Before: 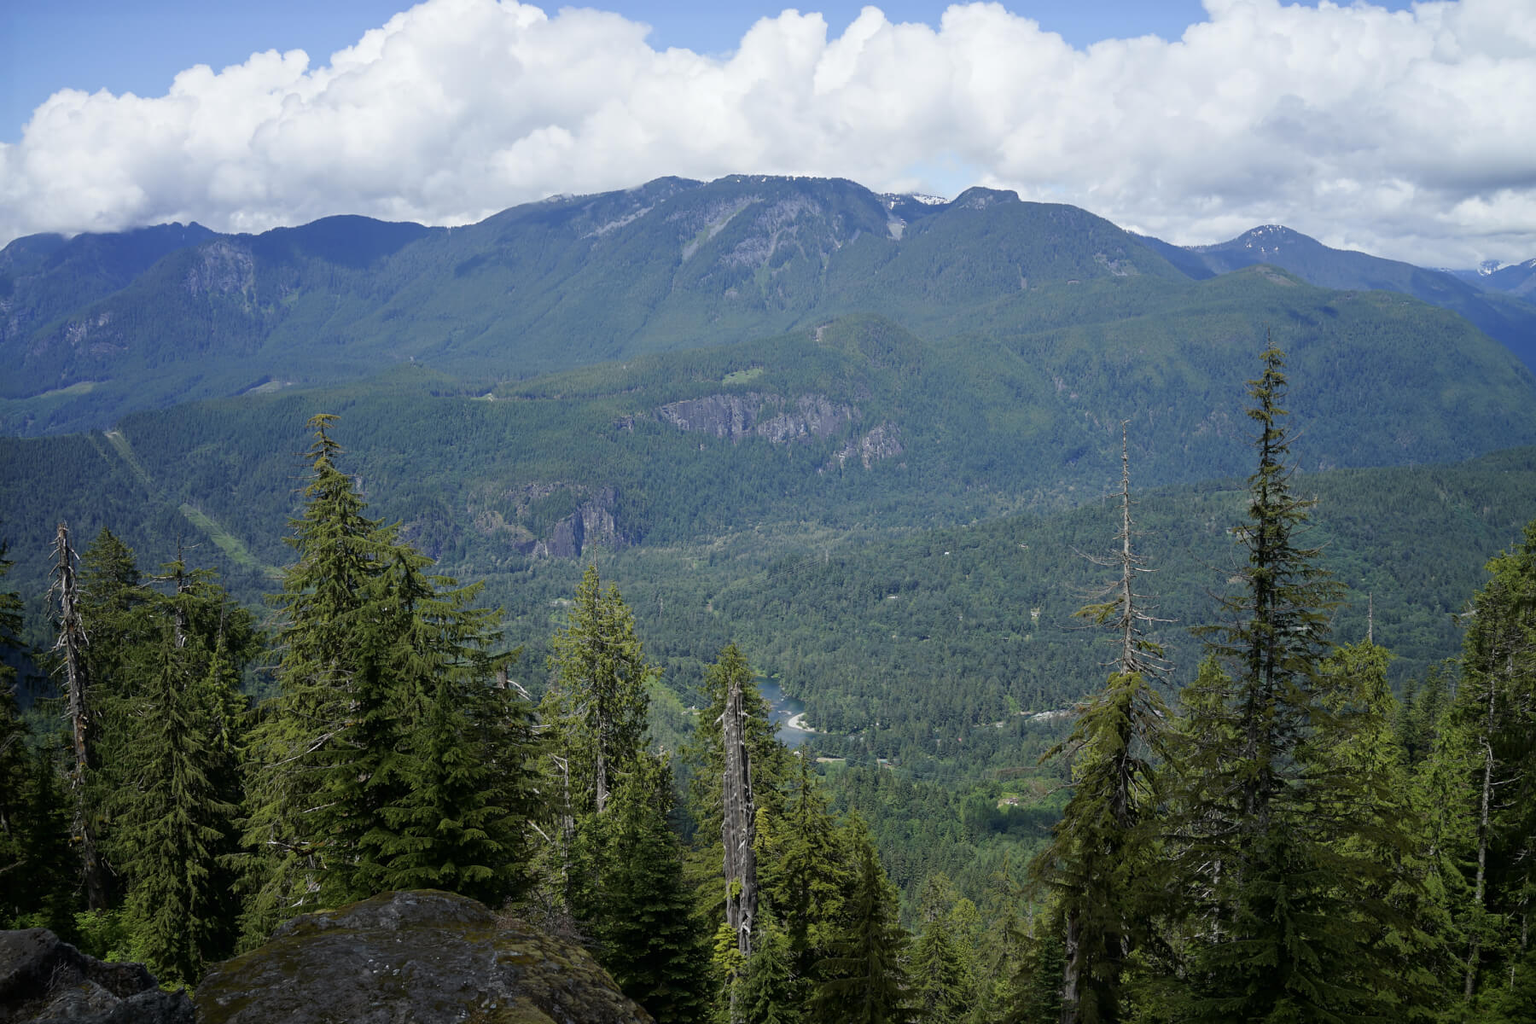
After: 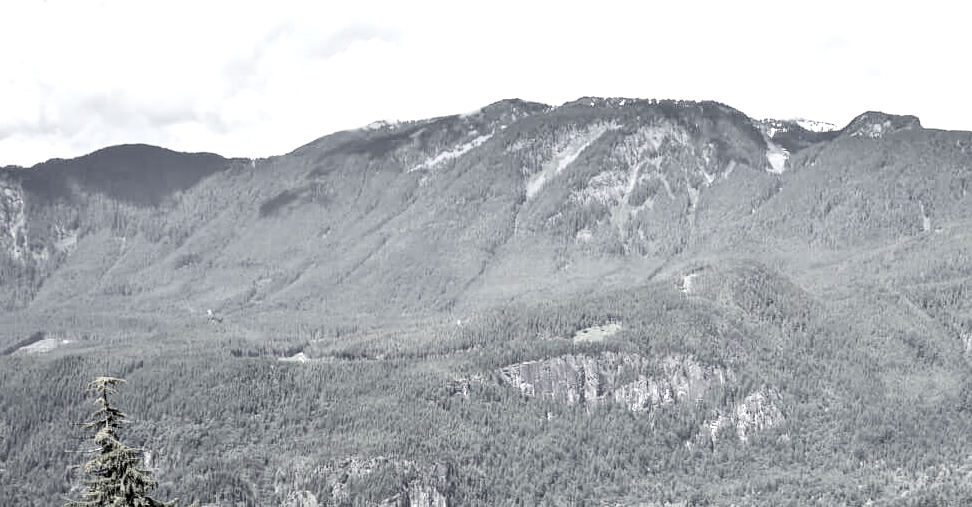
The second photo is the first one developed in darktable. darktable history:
exposure: exposure 0.668 EV, compensate highlight preservation false
contrast equalizer: y [[0.6 ×6], [0.55 ×6], [0 ×6], [0 ×6], [0 ×6]]
contrast brightness saturation: contrast 0.2, brightness 0.166, saturation 0.222
local contrast: on, module defaults
color zones: curves: ch0 [(0.018, 0.548) (0.224, 0.64) (0.425, 0.447) (0.675, 0.575) (0.732, 0.579)]; ch1 [(0.066, 0.487) (0.25, 0.5) (0.404, 0.43) (0.75, 0.421) (0.956, 0.421)]; ch2 [(0.044, 0.561) (0.215, 0.465) (0.399, 0.544) (0.465, 0.548) (0.614, 0.447) (0.724, 0.43) (0.882, 0.623) (0.956, 0.632)]
crop: left 15.206%, top 9.076%, right 30.746%, bottom 48.652%
color correction: highlights b* 0.034, saturation 0.152
shadows and highlights: shadows 36.65, highlights -28.19, soften with gaussian
